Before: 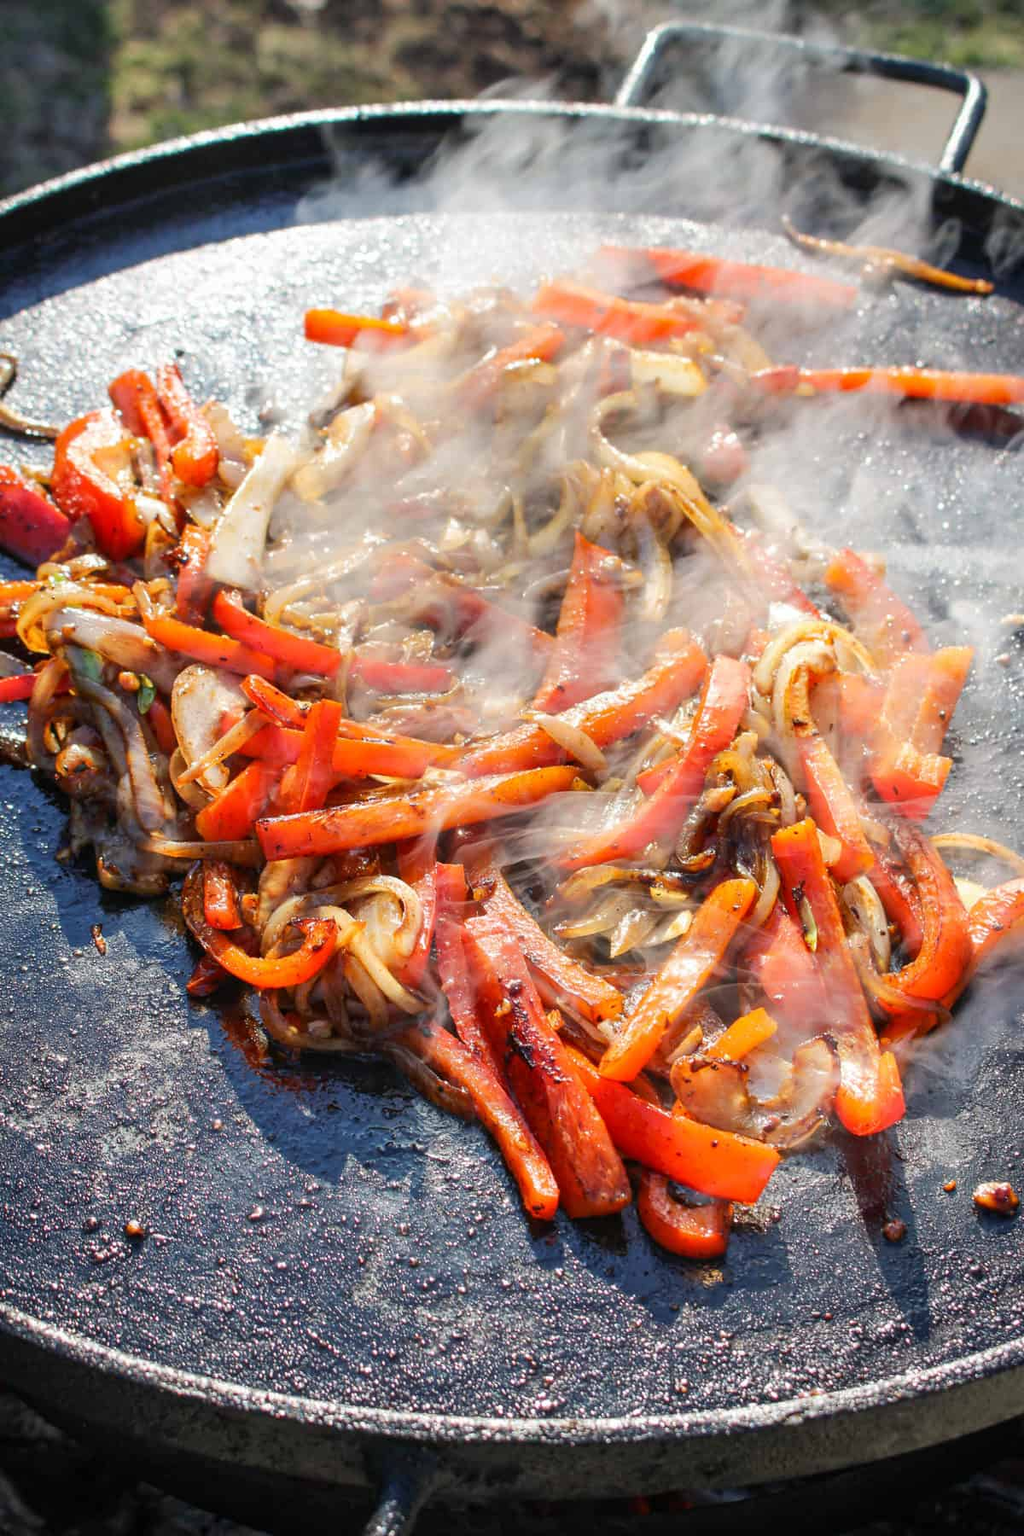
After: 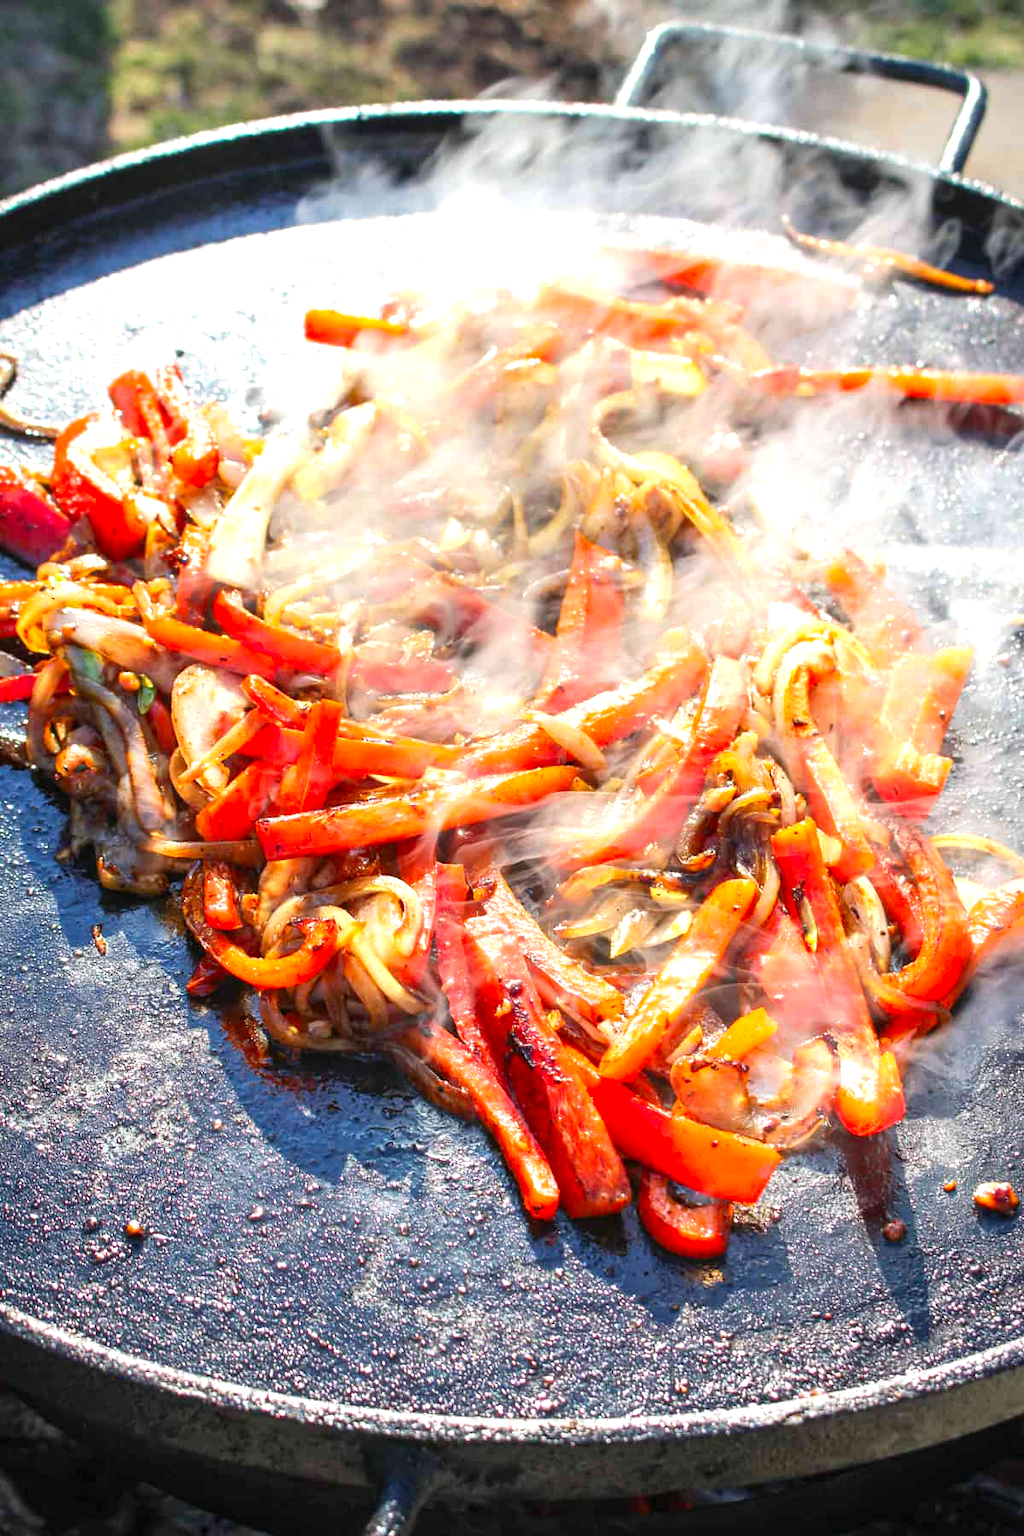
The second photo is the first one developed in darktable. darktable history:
contrast brightness saturation: contrast 0.039, saturation 0.154
exposure: black level correction 0, exposure 0.699 EV, compensate highlight preservation false
